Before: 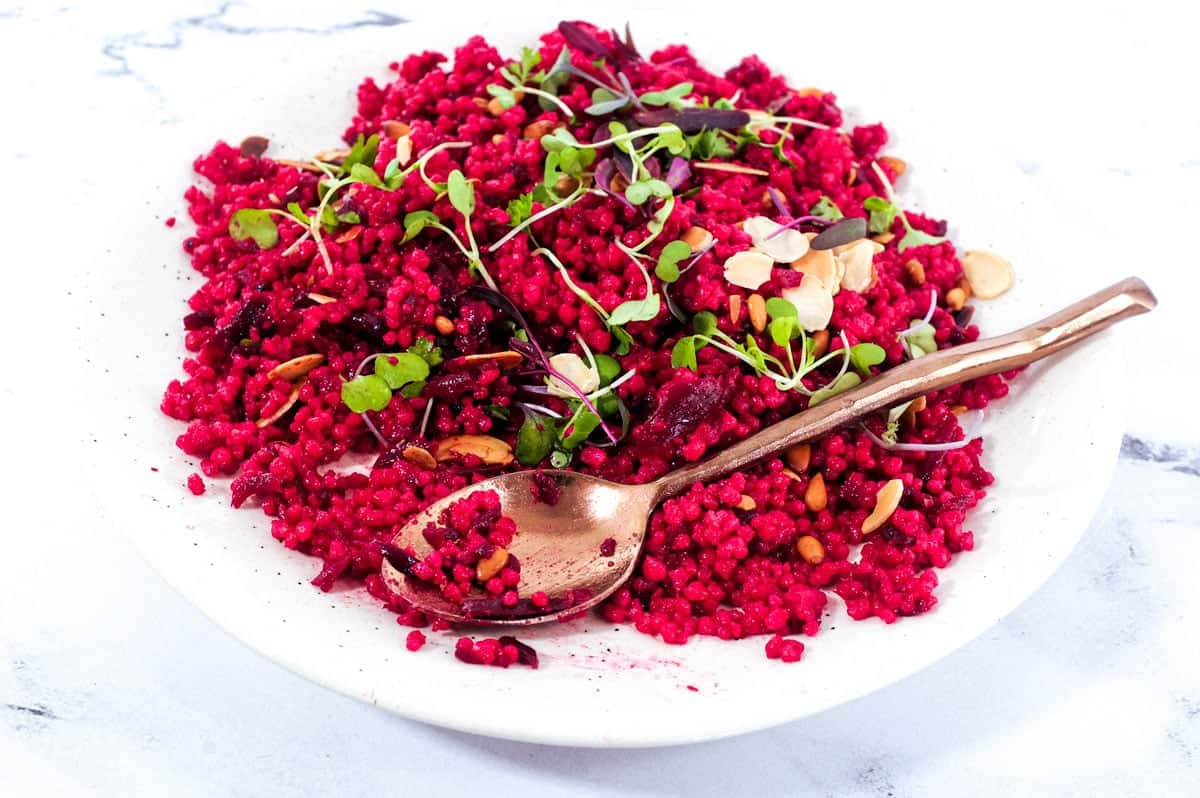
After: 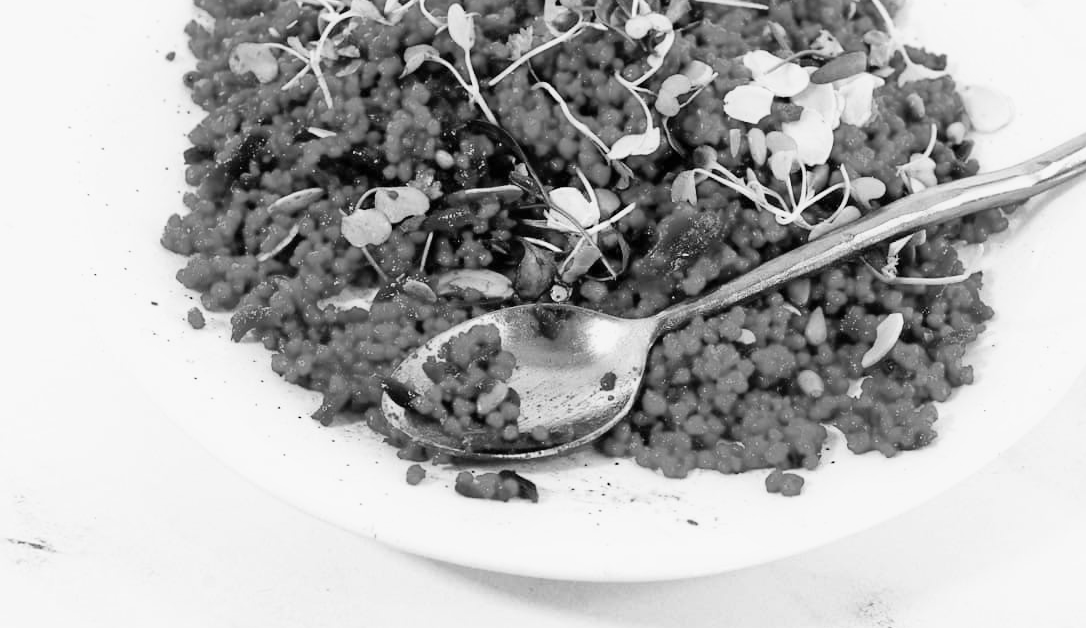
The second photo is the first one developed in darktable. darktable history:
monochrome: on, module defaults
tone equalizer: -8 EV 0.25 EV, -7 EV 0.417 EV, -6 EV 0.417 EV, -5 EV 0.25 EV, -3 EV -0.25 EV, -2 EV -0.417 EV, -1 EV -0.417 EV, +0 EV -0.25 EV, edges refinement/feathering 500, mask exposure compensation -1.57 EV, preserve details guided filter
crop: top 20.916%, right 9.437%, bottom 0.316%
base curve: curves: ch0 [(0, 0) (0.028, 0.03) (0.121, 0.232) (0.46, 0.748) (0.859, 0.968) (1, 1)], preserve colors none
